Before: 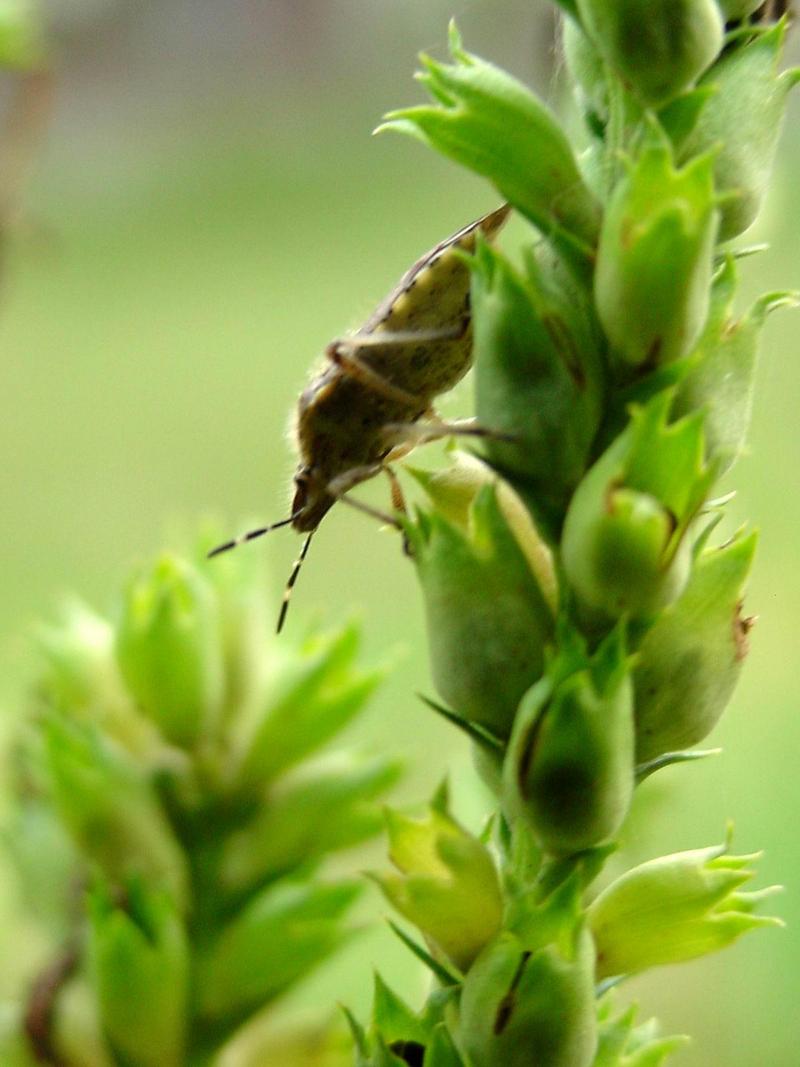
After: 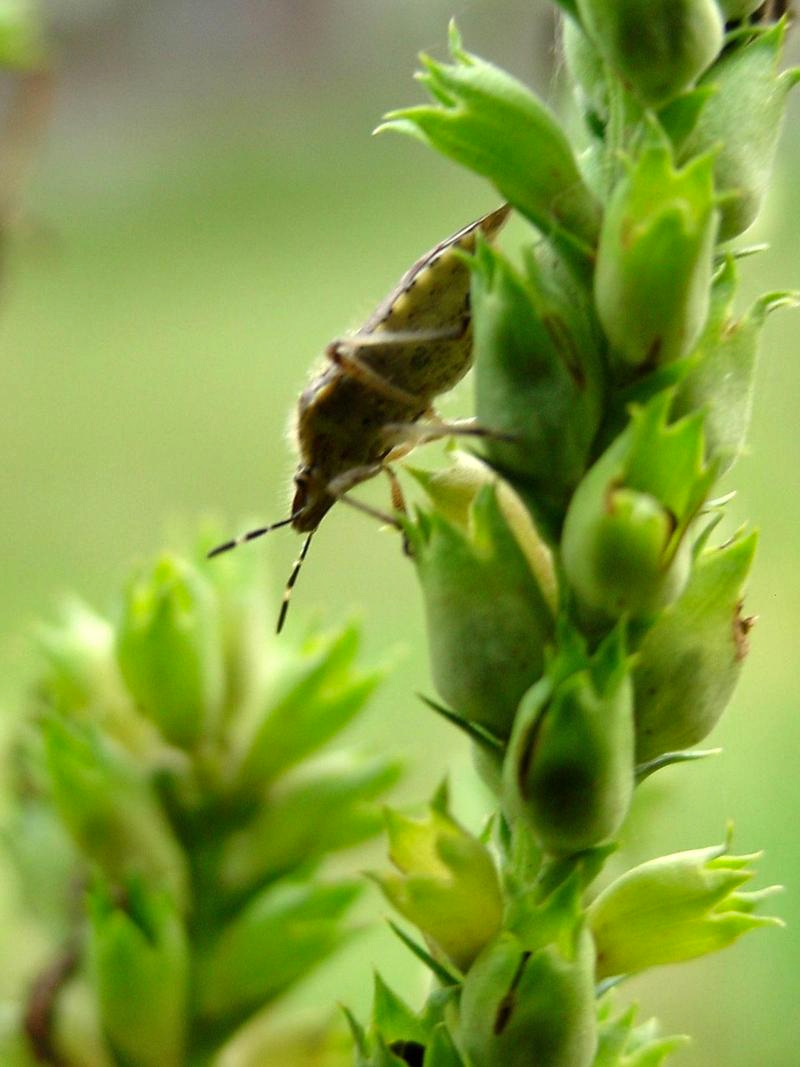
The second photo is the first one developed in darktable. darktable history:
tone equalizer: smoothing diameter 24.78%, edges refinement/feathering 5.6, preserve details guided filter
shadows and highlights: shadows 47.61, highlights -42.02, soften with gaussian
